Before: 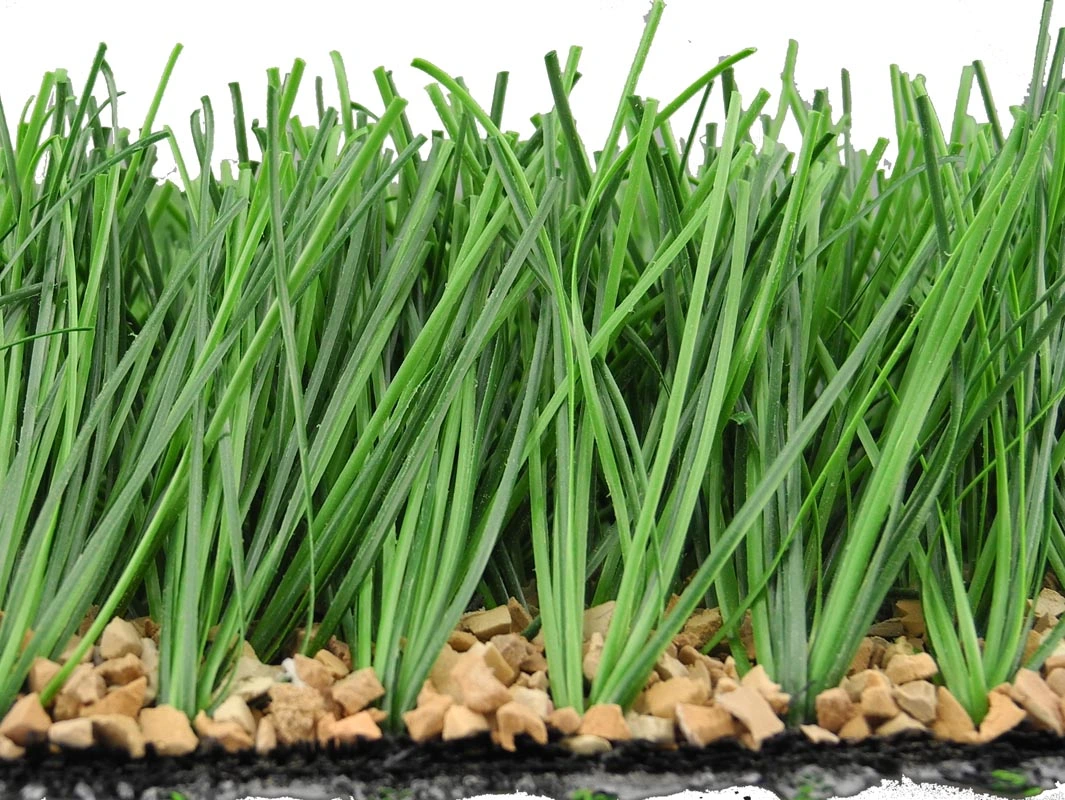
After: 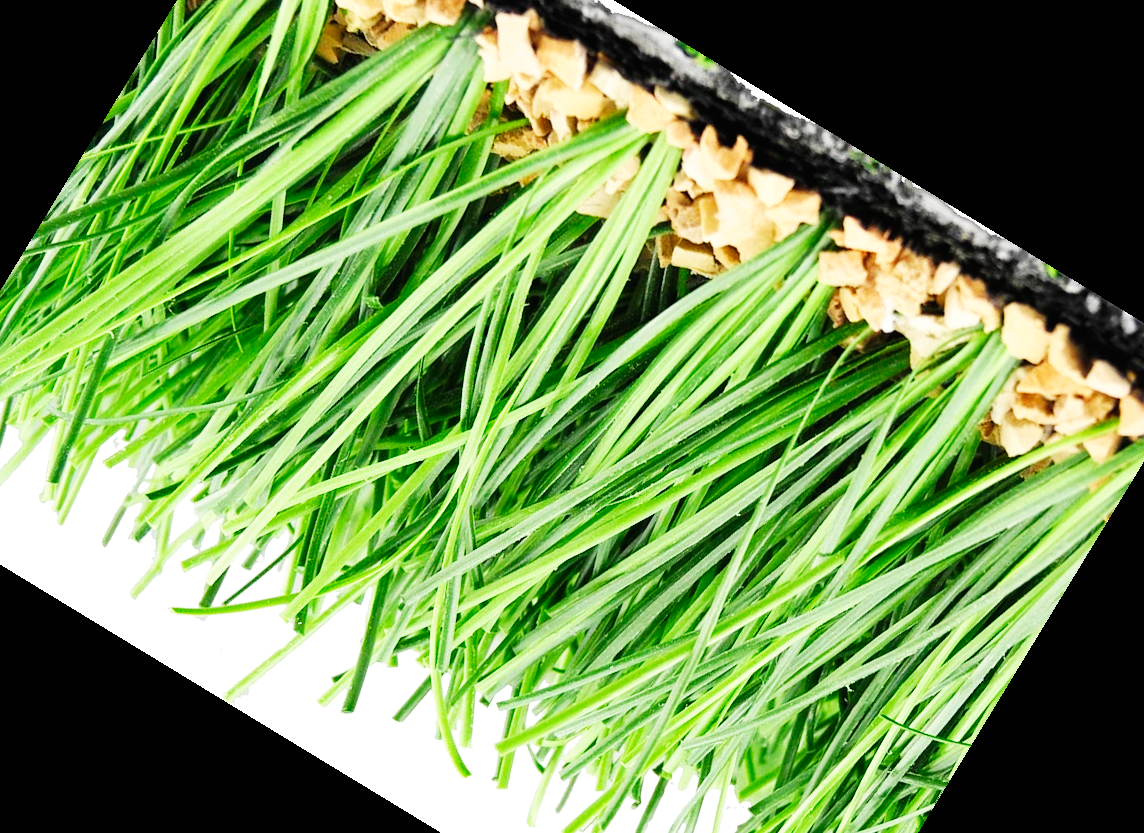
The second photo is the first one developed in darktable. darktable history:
crop and rotate: angle 148.68°, left 9.111%, top 15.603%, right 4.588%, bottom 17.041%
base curve: curves: ch0 [(0, 0) (0.007, 0.004) (0.027, 0.03) (0.046, 0.07) (0.207, 0.54) (0.442, 0.872) (0.673, 0.972) (1, 1)], preserve colors none
